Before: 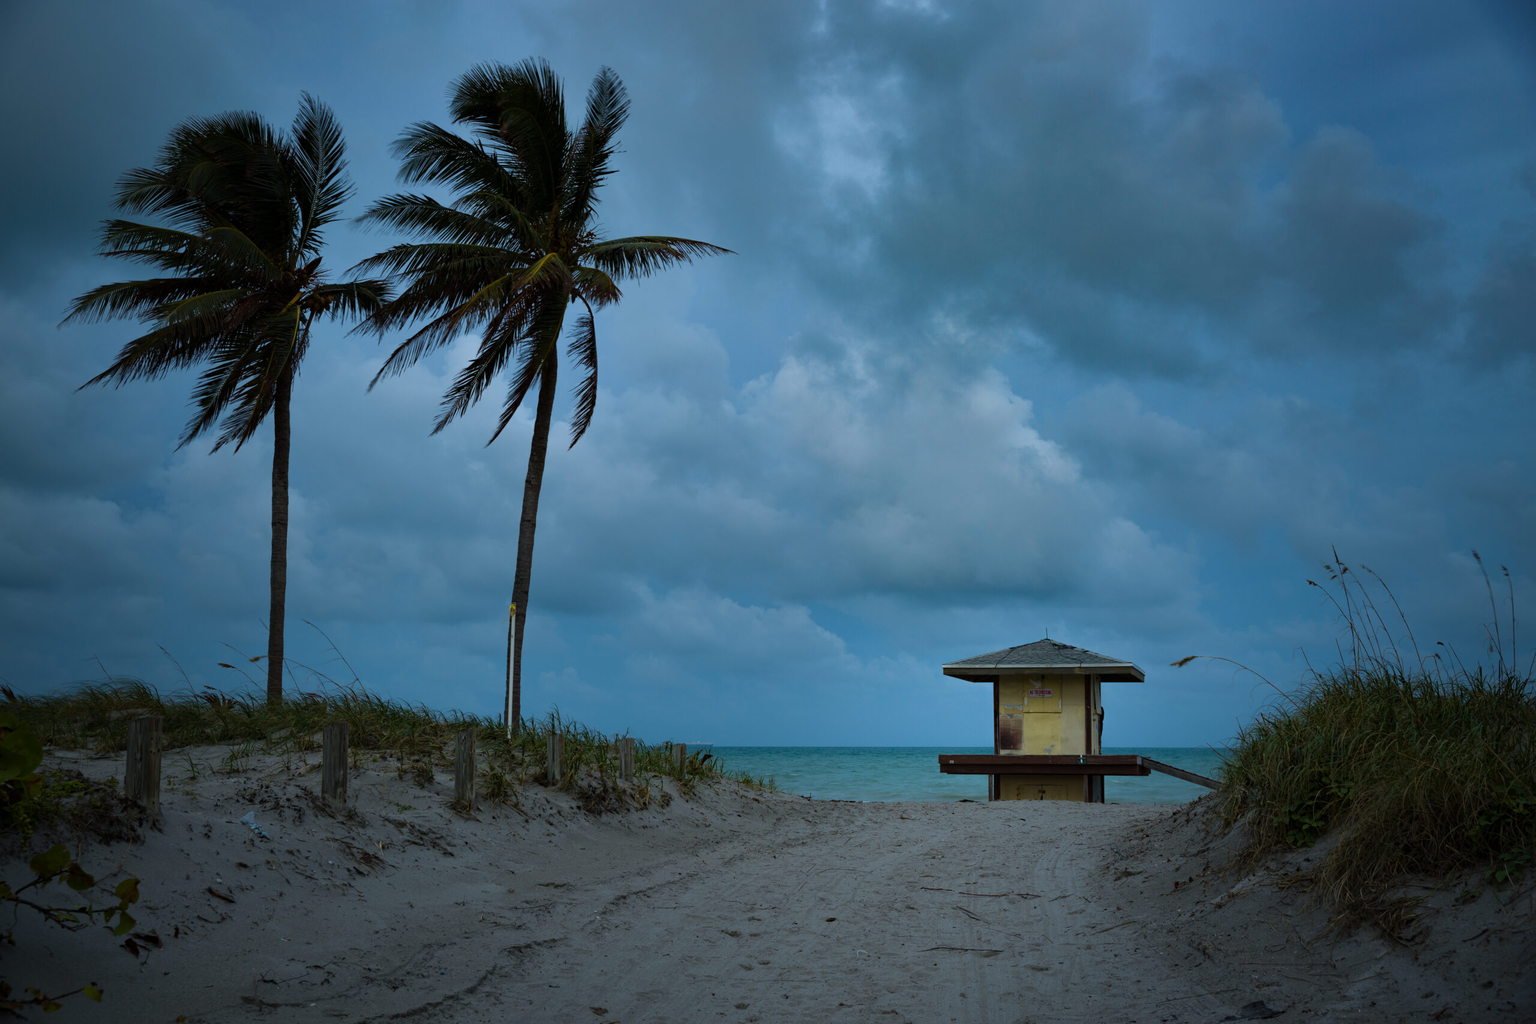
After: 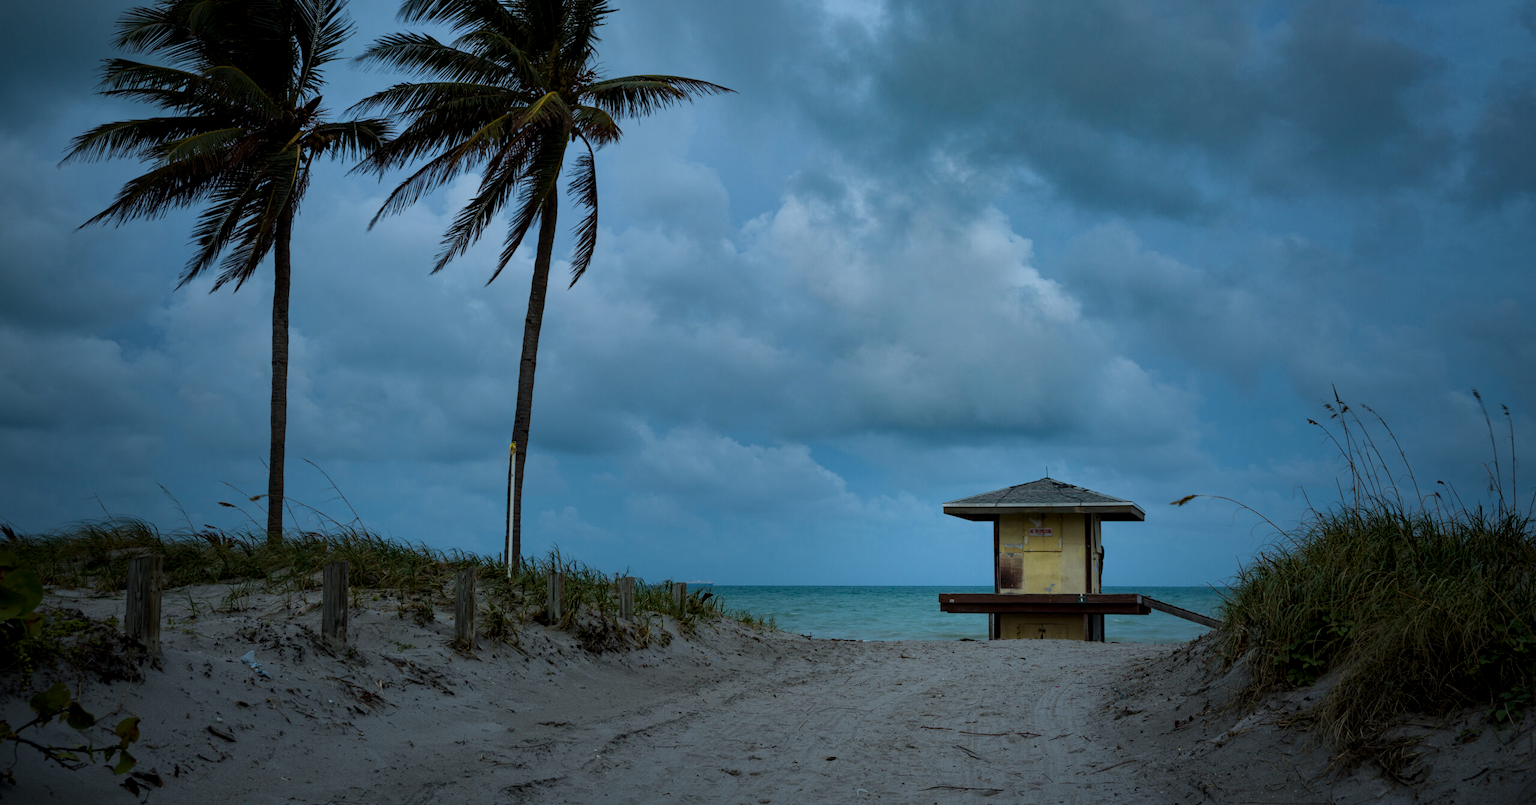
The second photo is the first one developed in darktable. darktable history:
local contrast: on, module defaults
crop and rotate: top 15.774%, bottom 5.506%
